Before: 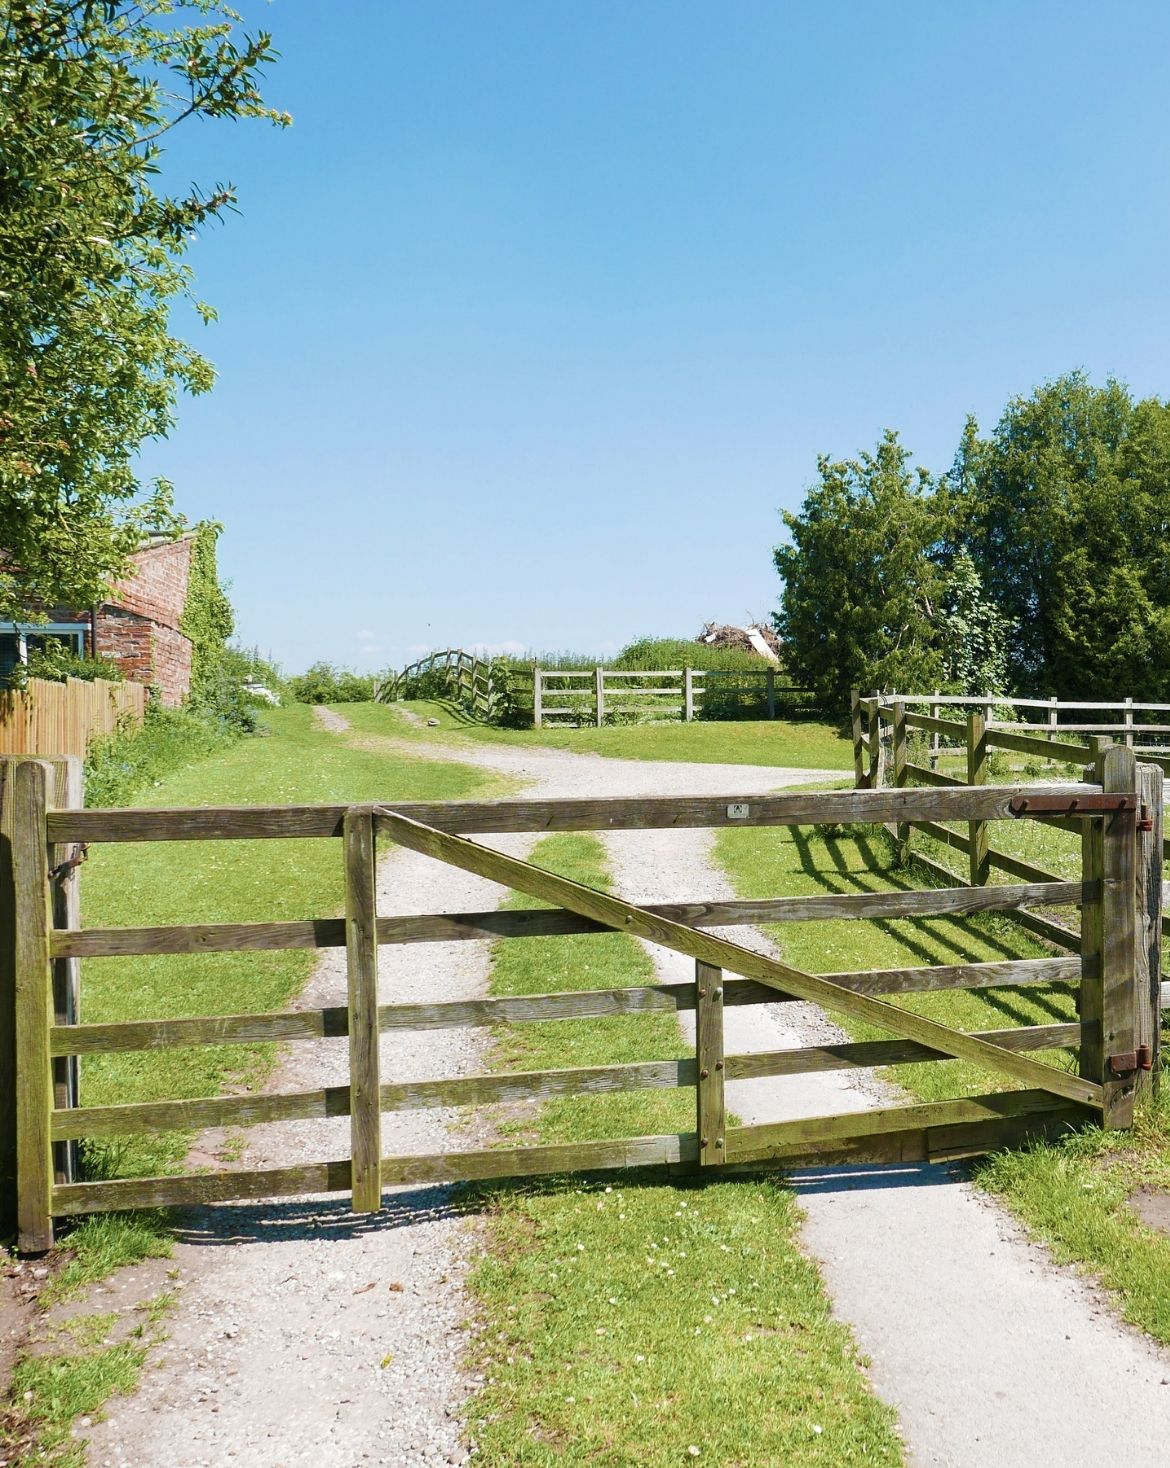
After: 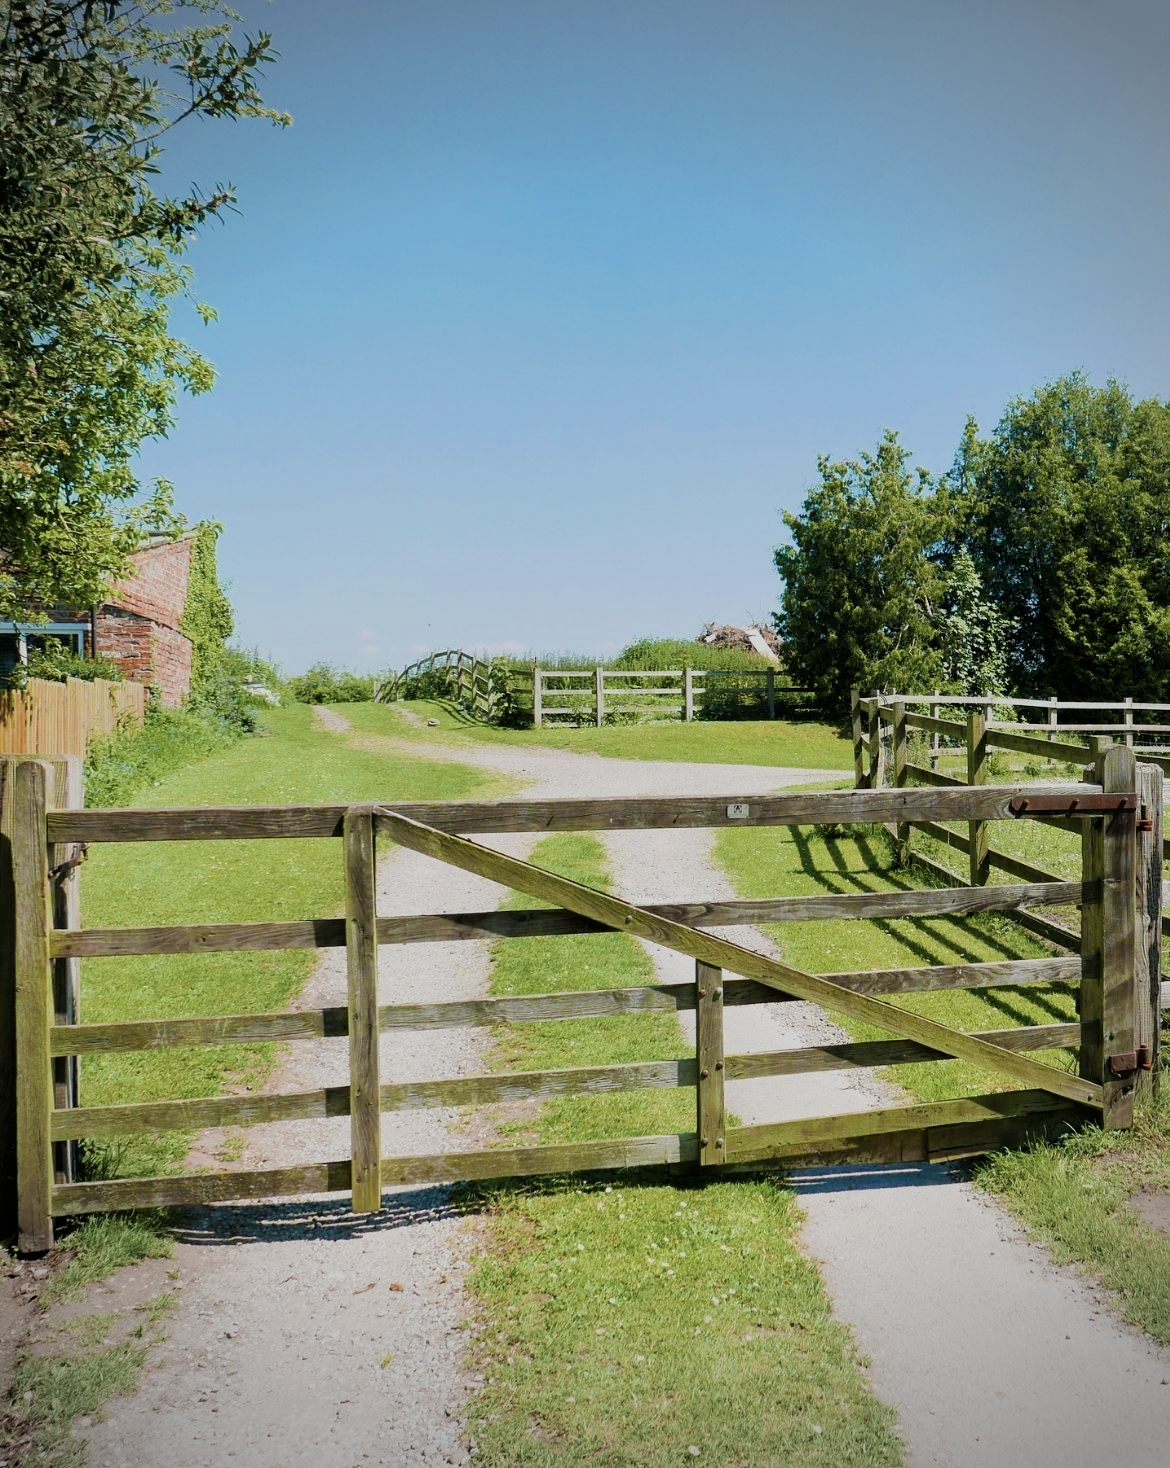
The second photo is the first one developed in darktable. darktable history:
vignetting: width/height ratio 1.094
filmic rgb: black relative exposure -7.65 EV, white relative exposure 4.56 EV, hardness 3.61, color science v6 (2022)
